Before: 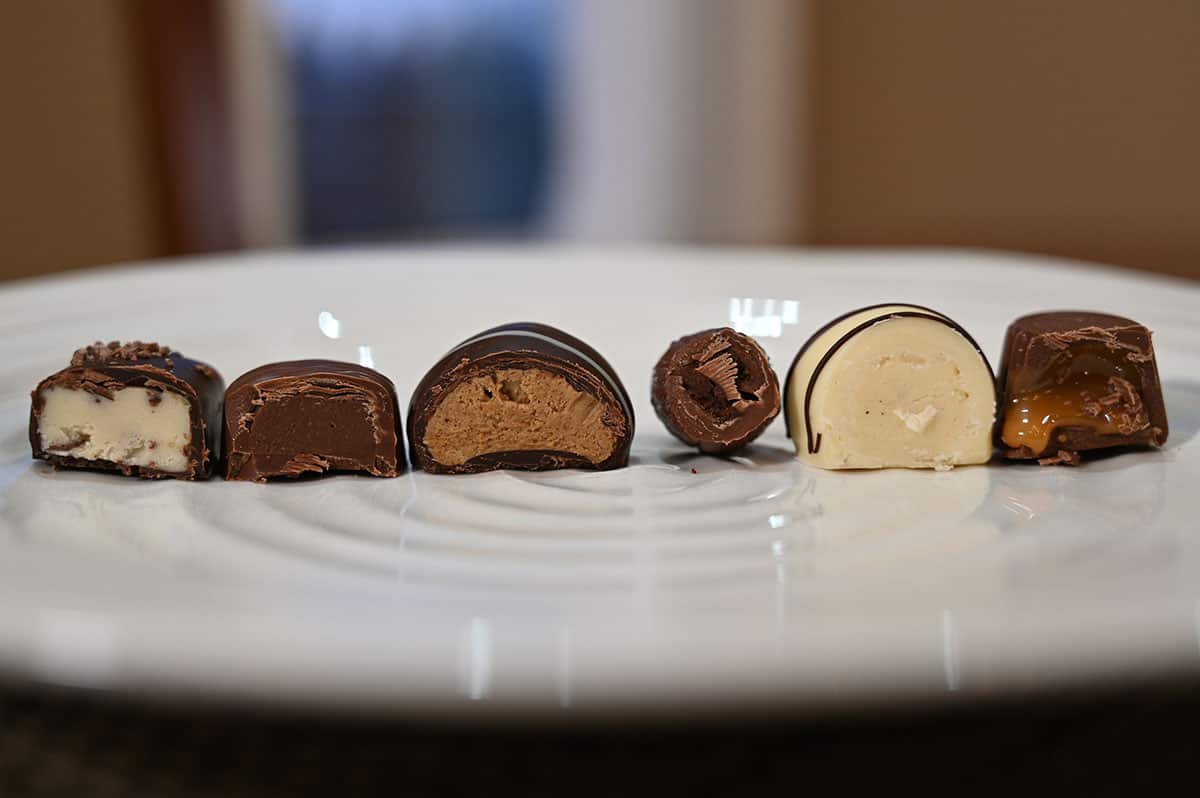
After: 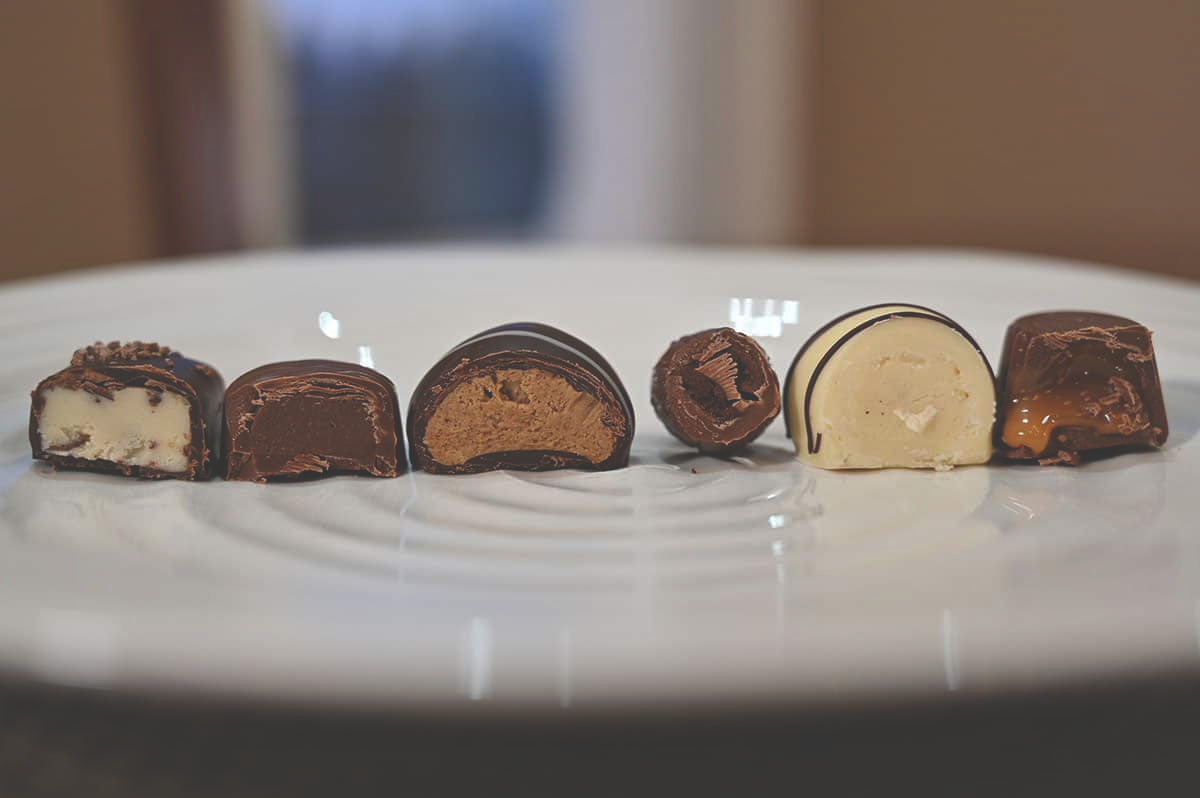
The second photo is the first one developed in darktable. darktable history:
exposure: black level correction -0.03, compensate highlight preservation false
shadows and highlights: shadows 30
